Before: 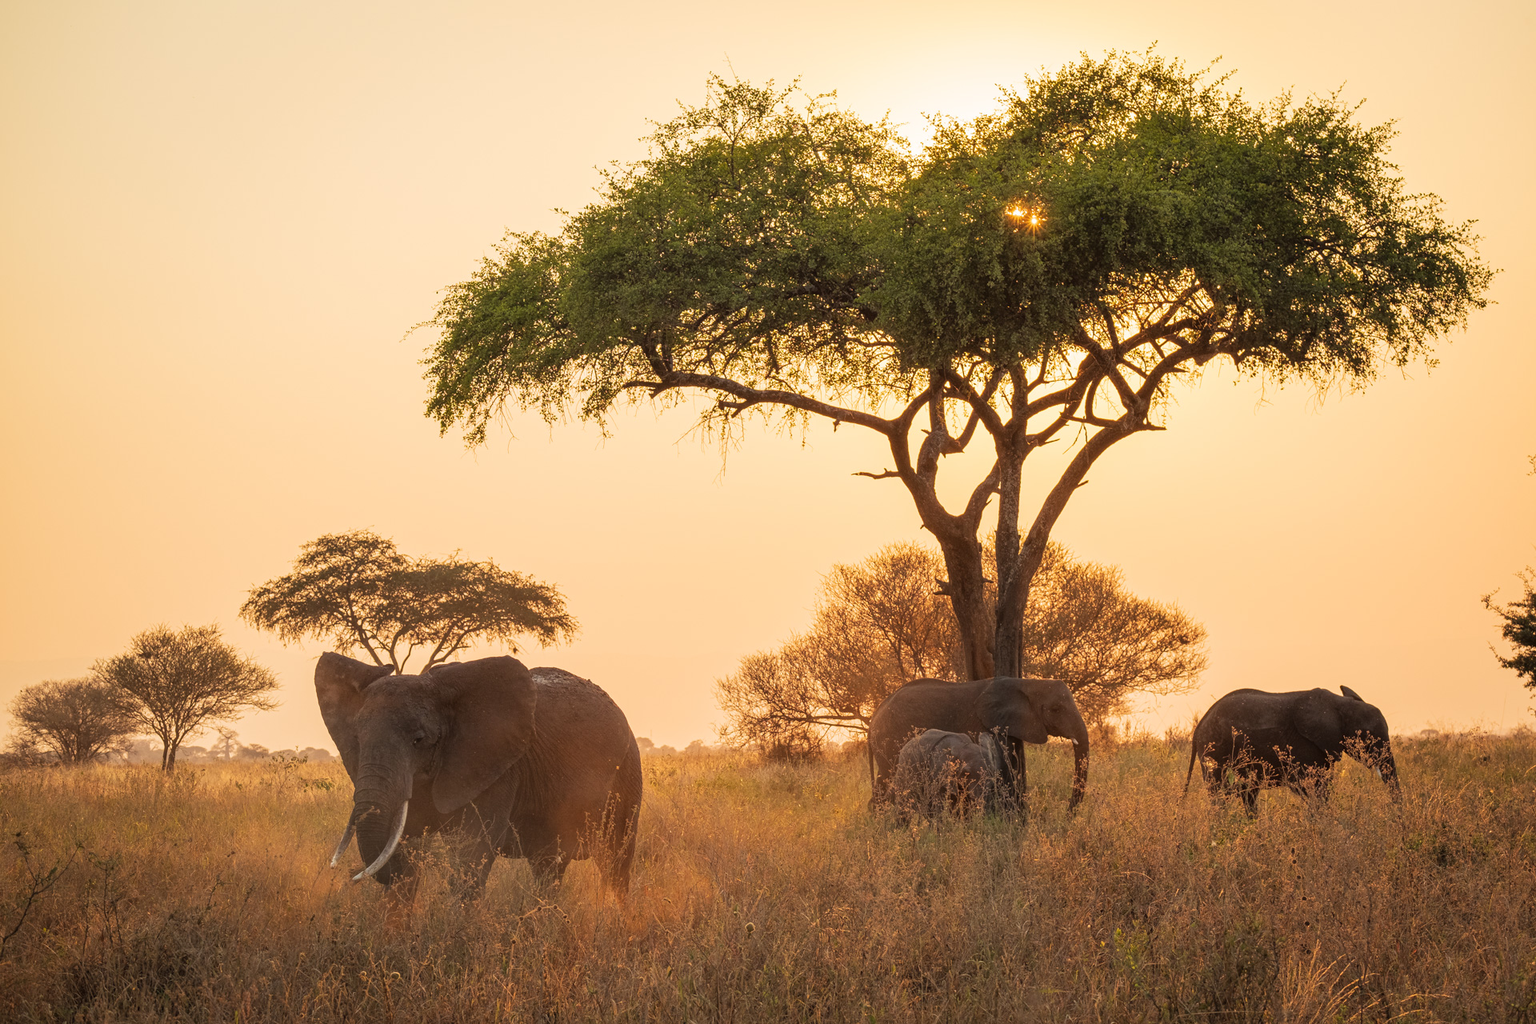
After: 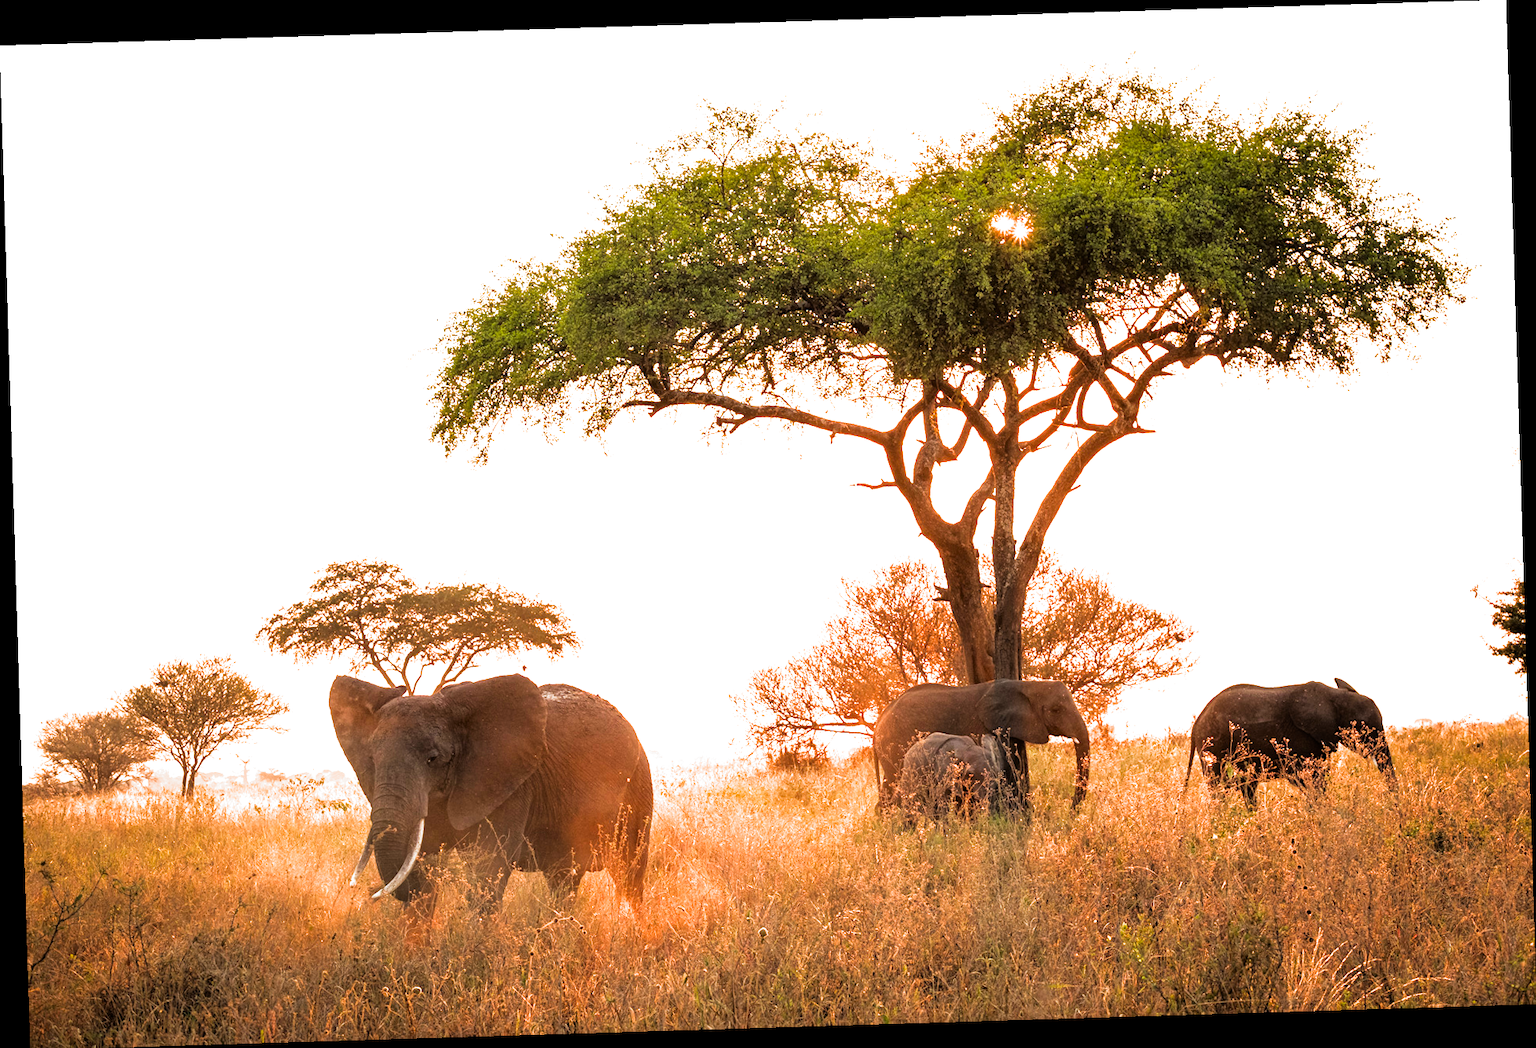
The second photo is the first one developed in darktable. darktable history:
crop: bottom 0.071%
exposure: black level correction 0, exposure 1.1 EV, compensate highlight preservation false
color zones: curves: ch1 [(0, 0.525) (0.143, 0.556) (0.286, 0.52) (0.429, 0.5) (0.571, 0.5) (0.714, 0.5) (0.857, 0.503) (1, 0.525)]
white balance: red 0.988, blue 1.017
filmic rgb: black relative exposure -8.2 EV, white relative exposure 2.2 EV, threshold 3 EV, hardness 7.11, latitude 75%, contrast 1.325, highlights saturation mix -2%, shadows ↔ highlights balance 30%, preserve chrominance RGB euclidean norm, color science v5 (2021), contrast in shadows safe, contrast in highlights safe, enable highlight reconstruction true
rotate and perspective: rotation -1.75°, automatic cropping off
color correction: saturation 1.34
